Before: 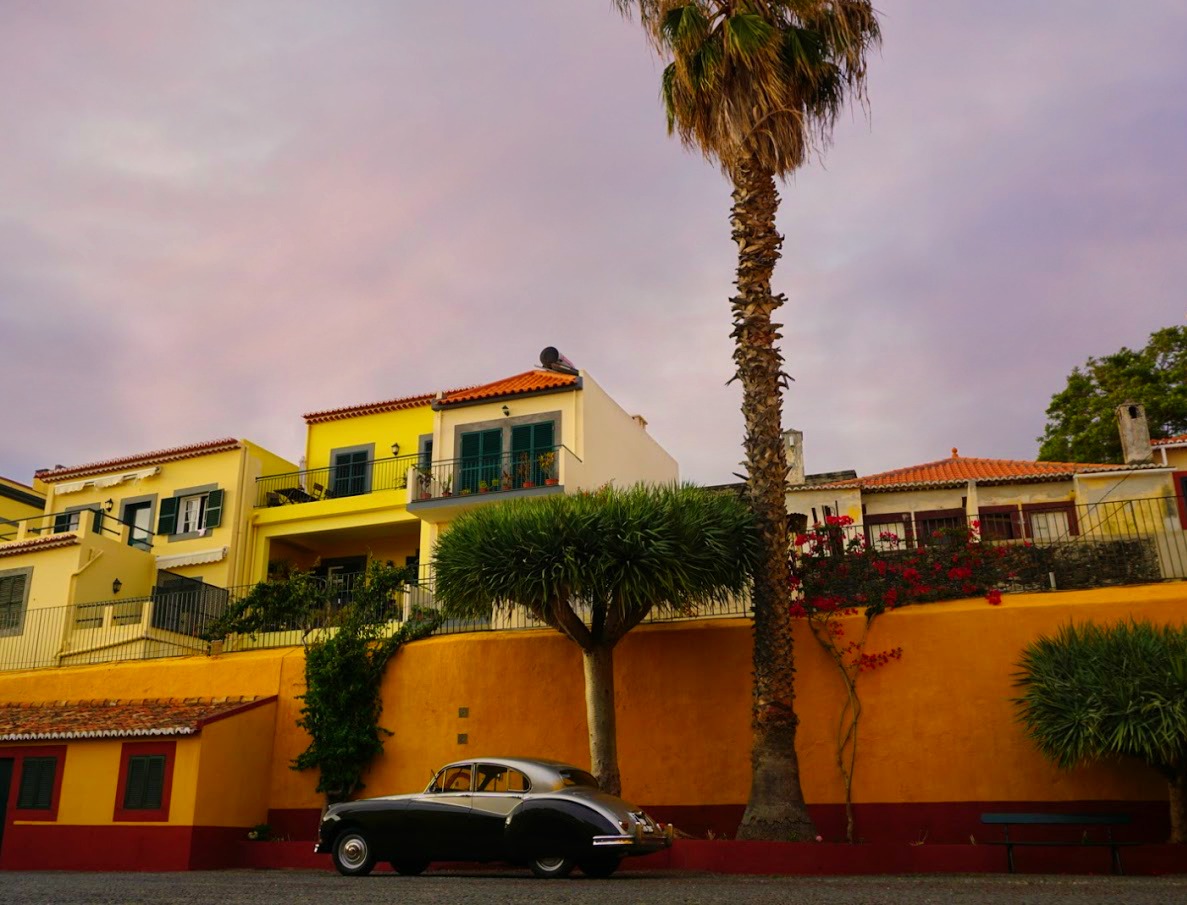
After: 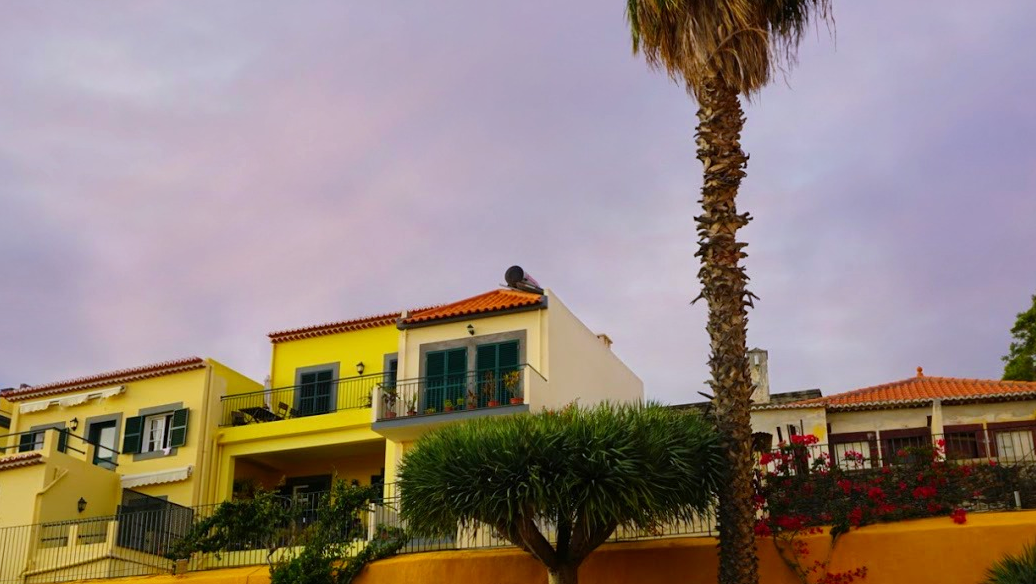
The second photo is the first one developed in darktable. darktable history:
white balance: red 0.954, blue 1.079
crop: left 3.015%, top 8.969%, right 9.647%, bottom 26.457%
